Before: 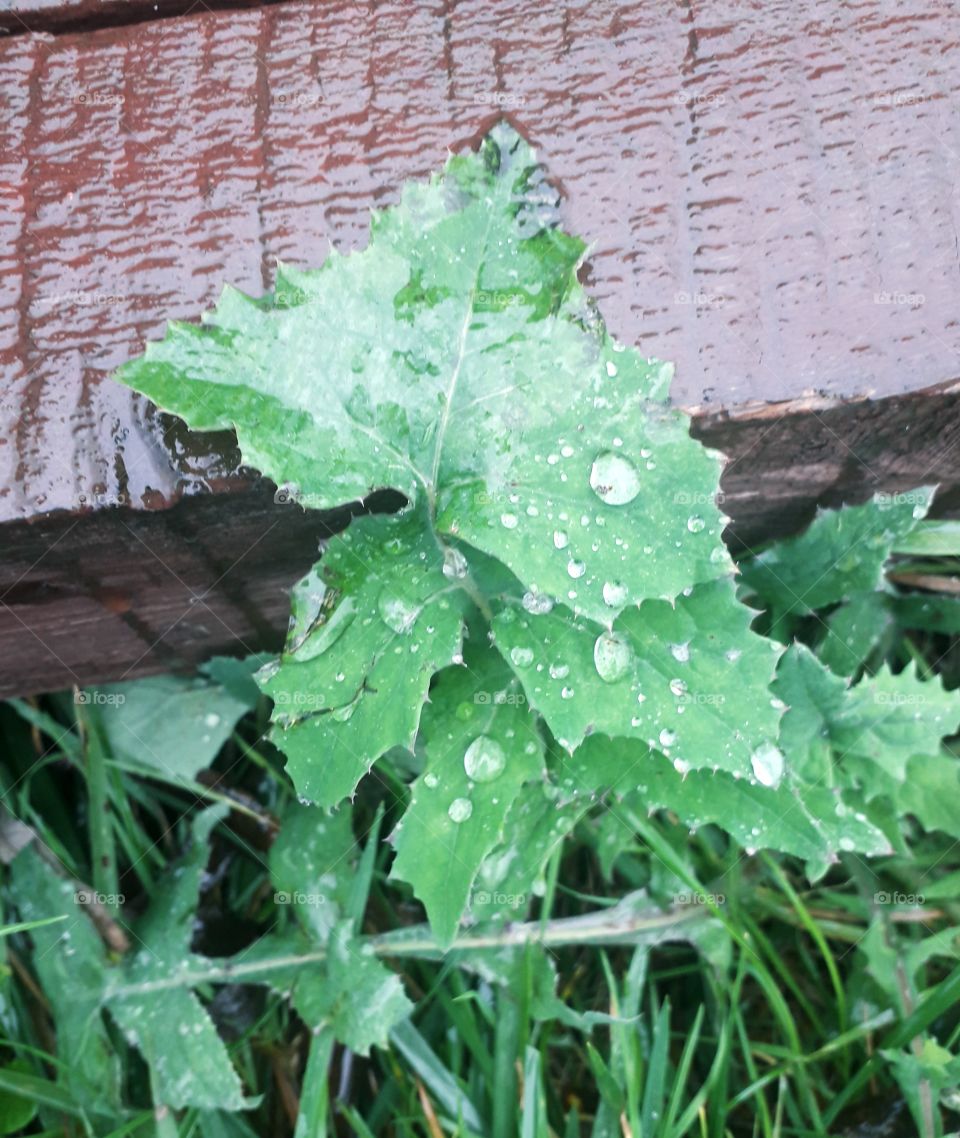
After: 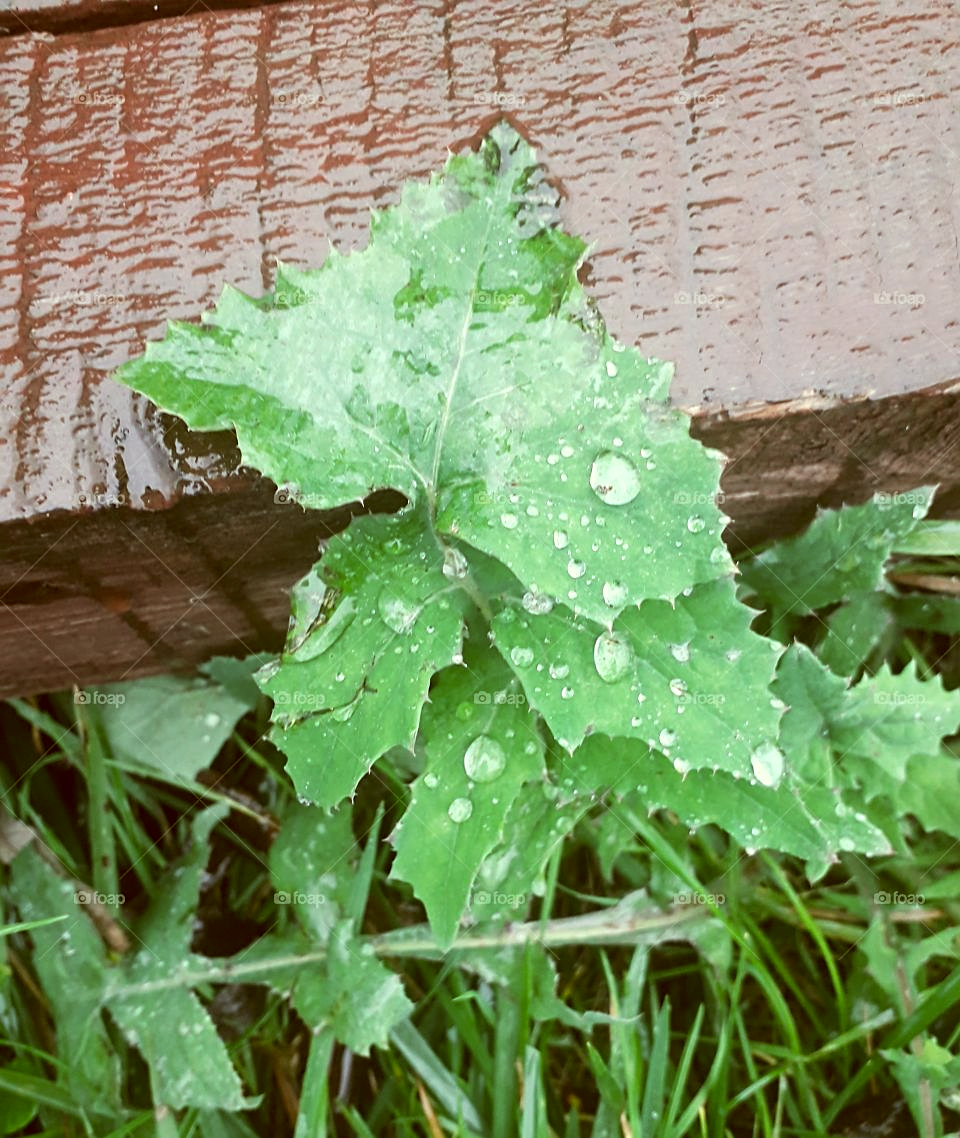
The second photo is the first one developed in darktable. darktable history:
sharpen: on, module defaults
color correction: highlights a* -6.18, highlights b* 9.58, shadows a* 10.62, shadows b* 23.61
